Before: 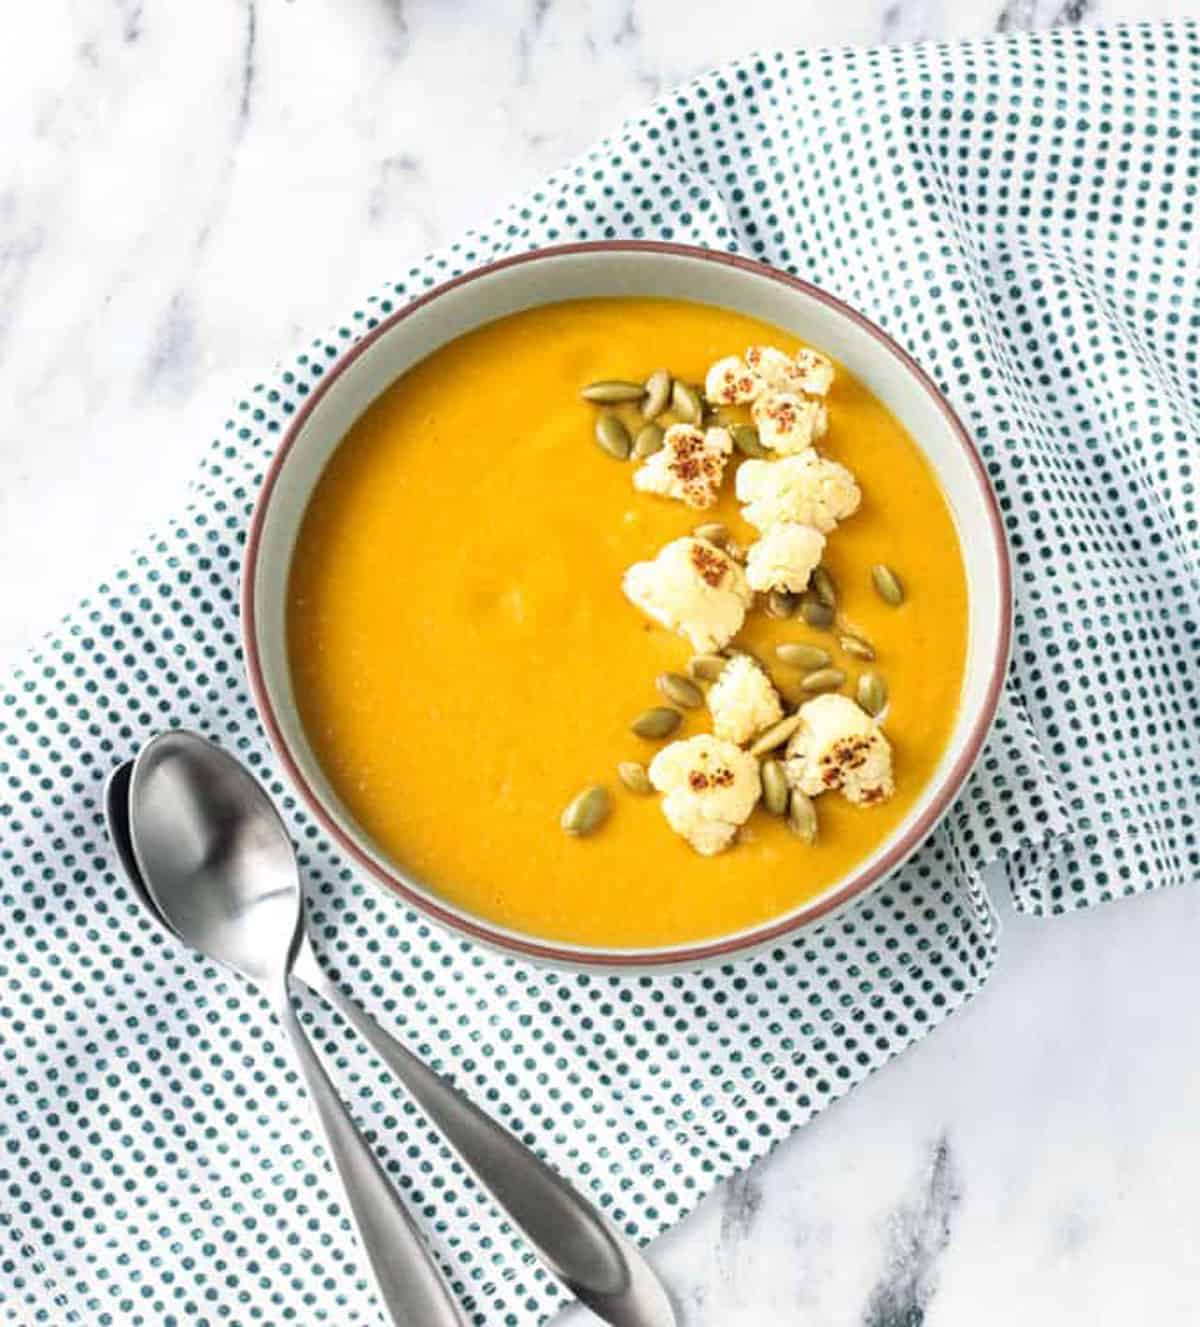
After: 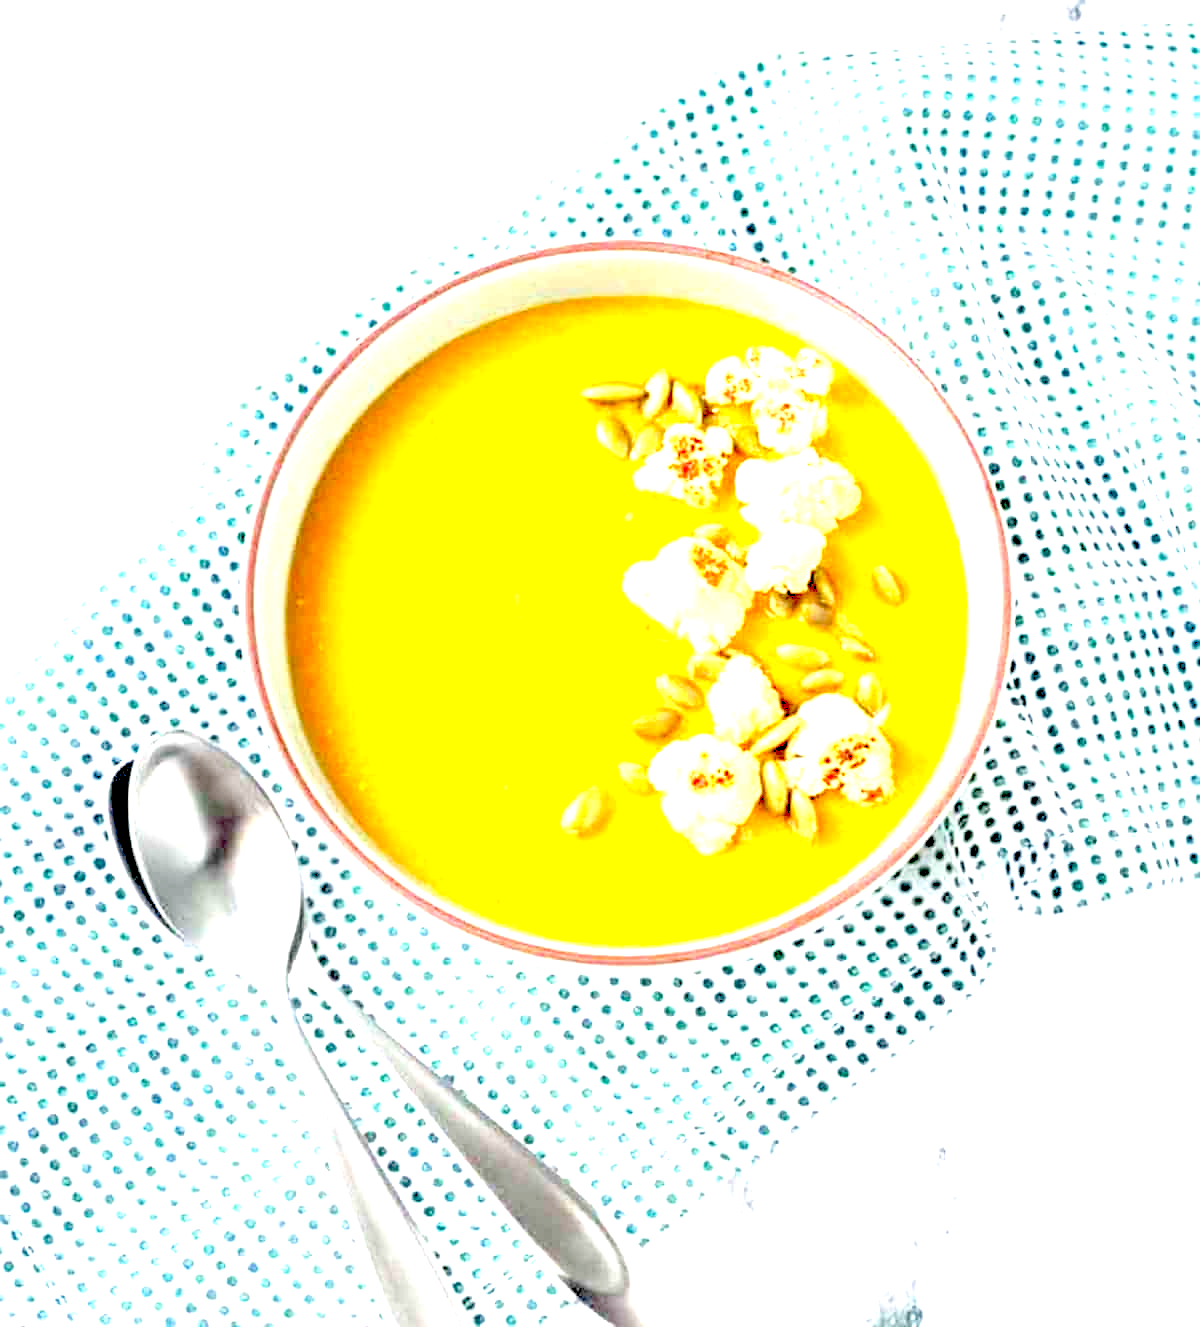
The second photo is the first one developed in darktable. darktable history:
exposure: black level correction 0.015, exposure 1.771 EV, compensate highlight preservation false
sharpen: amount 0.204
levels: levels [0, 0.445, 1]
color correction: highlights b* 0.036, saturation 1.1
